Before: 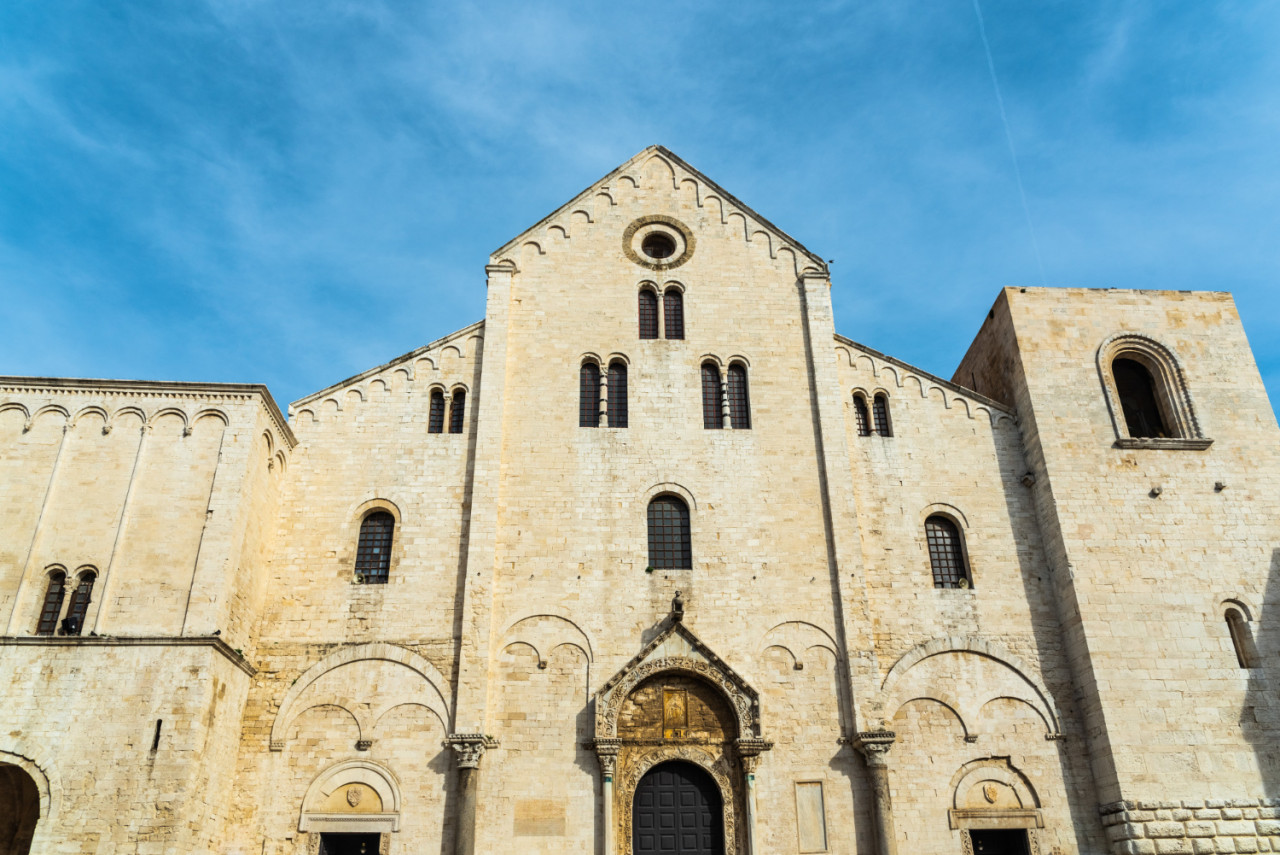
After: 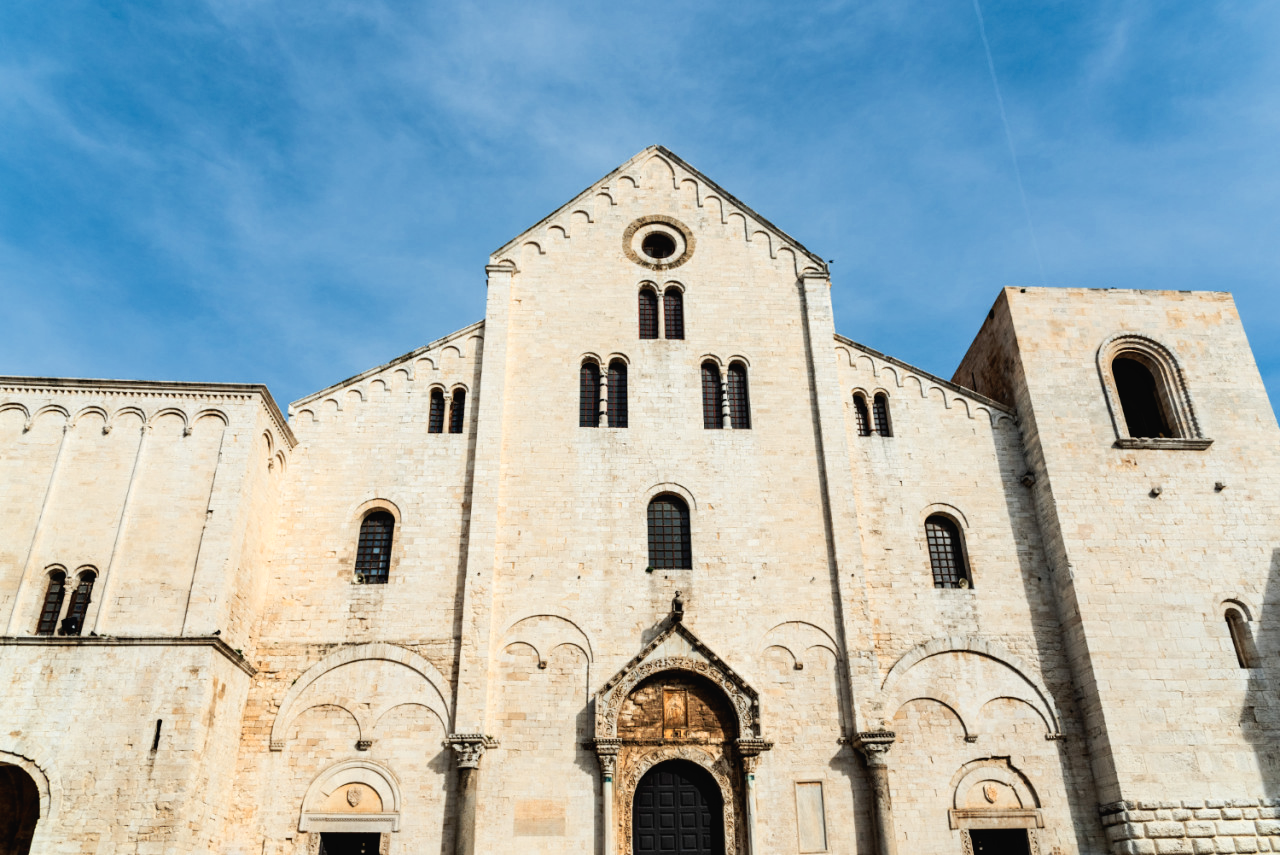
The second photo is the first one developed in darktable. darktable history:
color zones: curves: ch0 [(0, 0.473) (0.001, 0.473) (0.226, 0.548) (0.4, 0.589) (0.525, 0.54) (0.728, 0.403) (0.999, 0.473) (1, 0.473)]; ch1 [(0, 0.619) (0.001, 0.619) (0.234, 0.388) (0.4, 0.372) (0.528, 0.422) (0.732, 0.53) (0.999, 0.619) (1, 0.619)]; ch2 [(0, 0.547) (0.001, 0.547) (0.226, 0.45) (0.4, 0.525) (0.525, 0.585) (0.8, 0.511) (0.999, 0.547) (1, 0.547)]
tone curve: curves: ch0 [(0, 0.019) (0.11, 0.036) (0.259, 0.214) (0.378, 0.365) (0.499, 0.529) (1, 1)], preserve colors none
